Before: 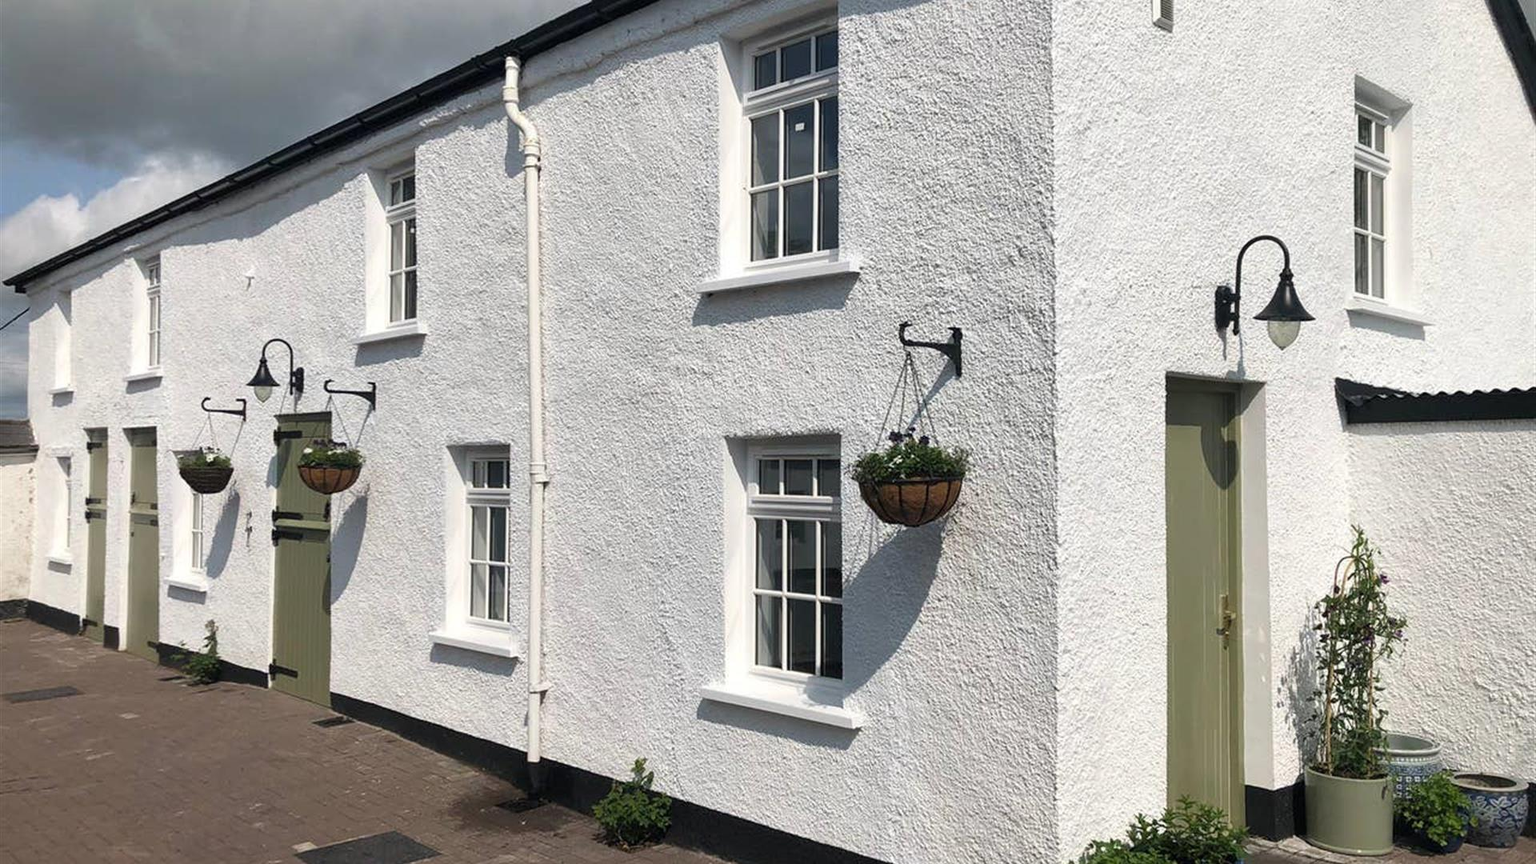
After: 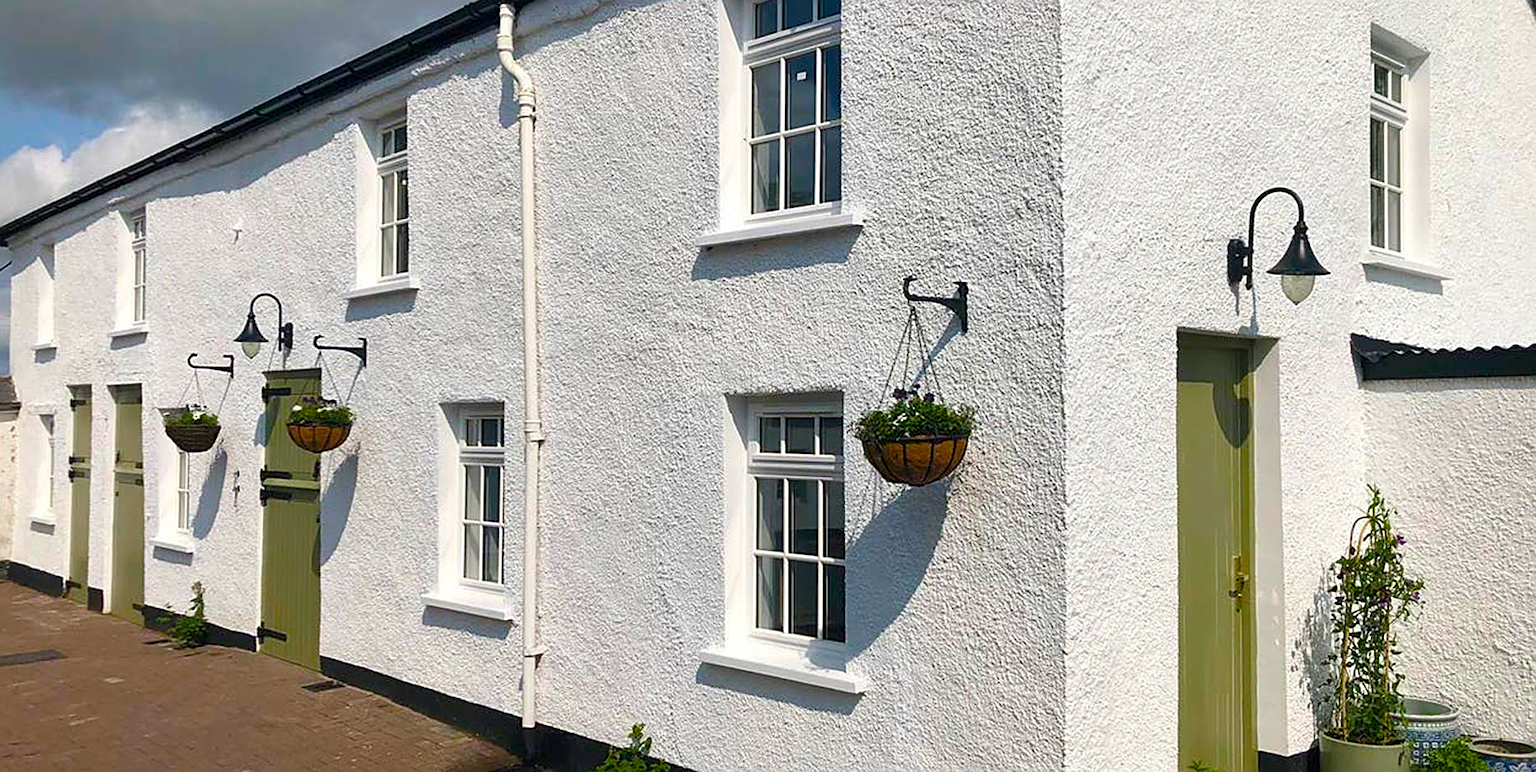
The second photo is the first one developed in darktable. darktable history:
crop: left 1.202%, top 6.112%, right 1.296%, bottom 6.635%
color balance rgb: shadows lift › chroma 0.799%, shadows lift › hue 110.66°, linear chroma grading › shadows 9.528%, linear chroma grading › highlights 10.734%, linear chroma grading › global chroma 14.84%, linear chroma grading › mid-tones 14.778%, perceptual saturation grading › global saturation 44.673%, perceptual saturation grading › highlights -50.045%, perceptual saturation grading › shadows 30.696%, global vibrance 20%
sharpen: on, module defaults
